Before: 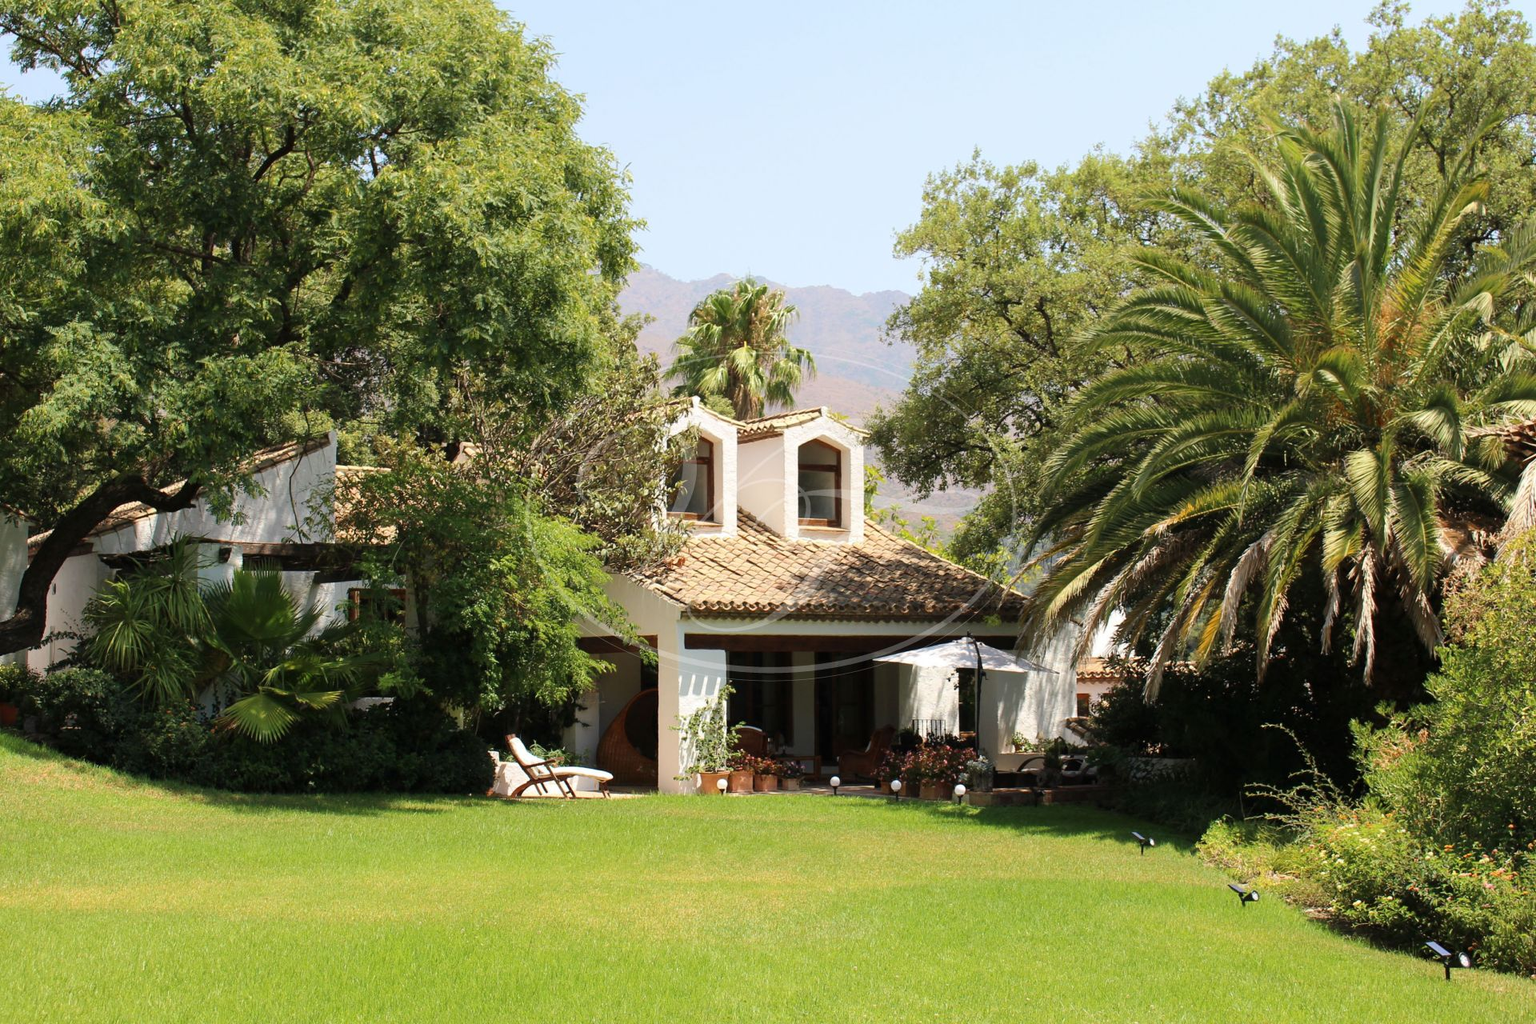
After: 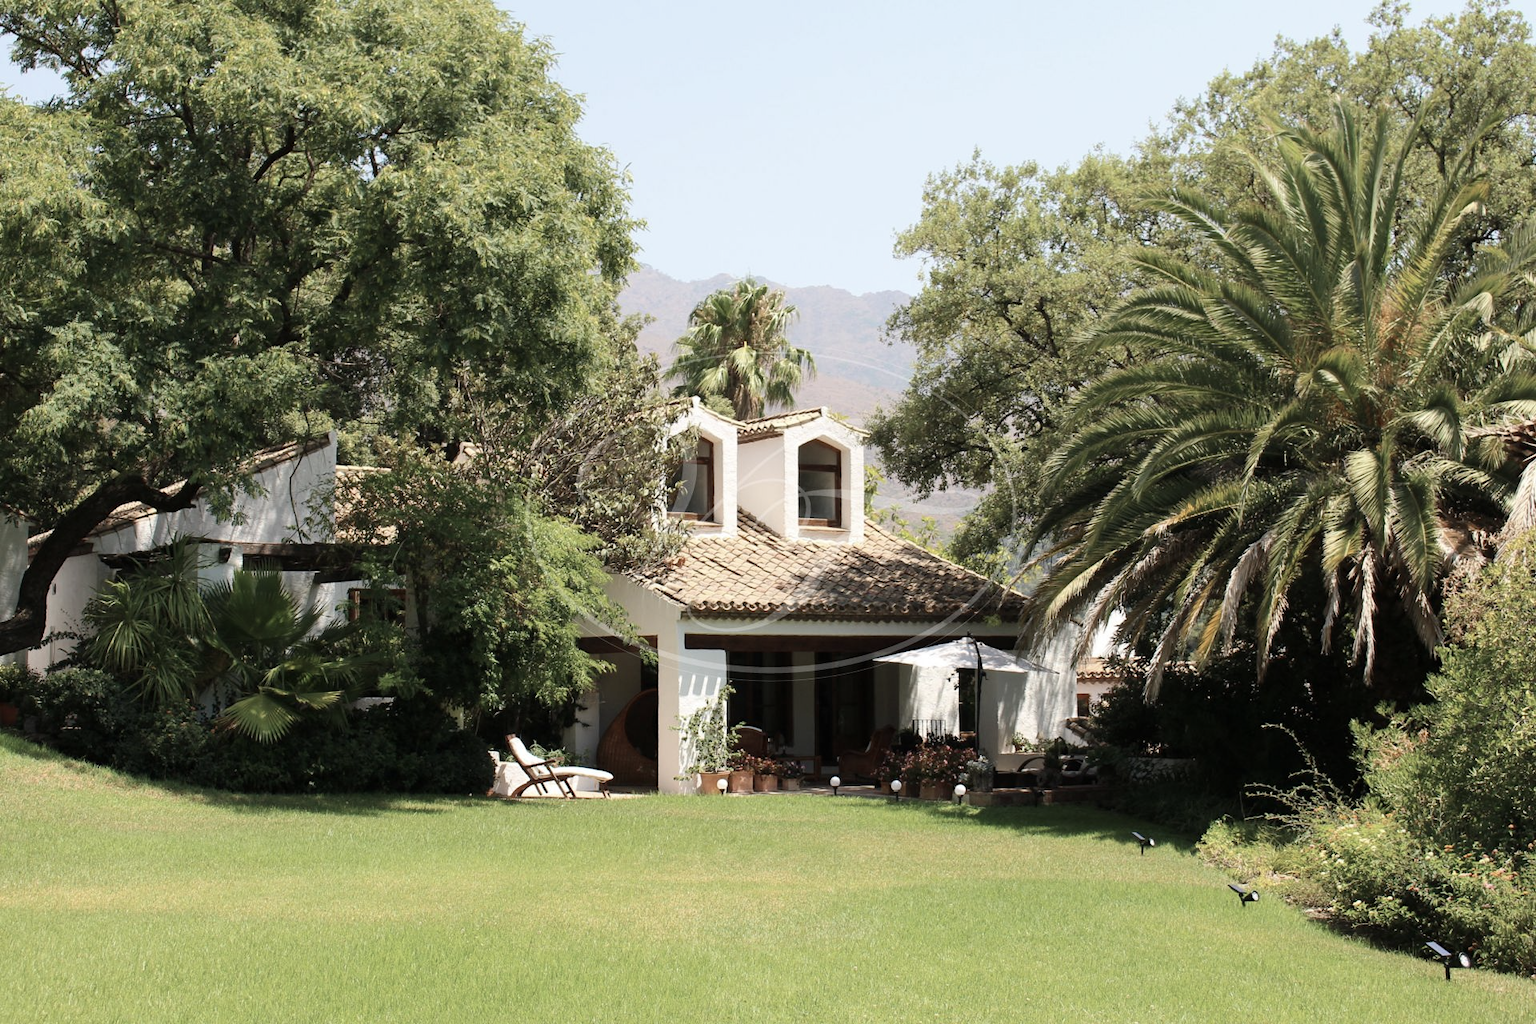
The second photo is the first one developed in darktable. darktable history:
contrast brightness saturation: contrast 0.096, saturation -0.352
